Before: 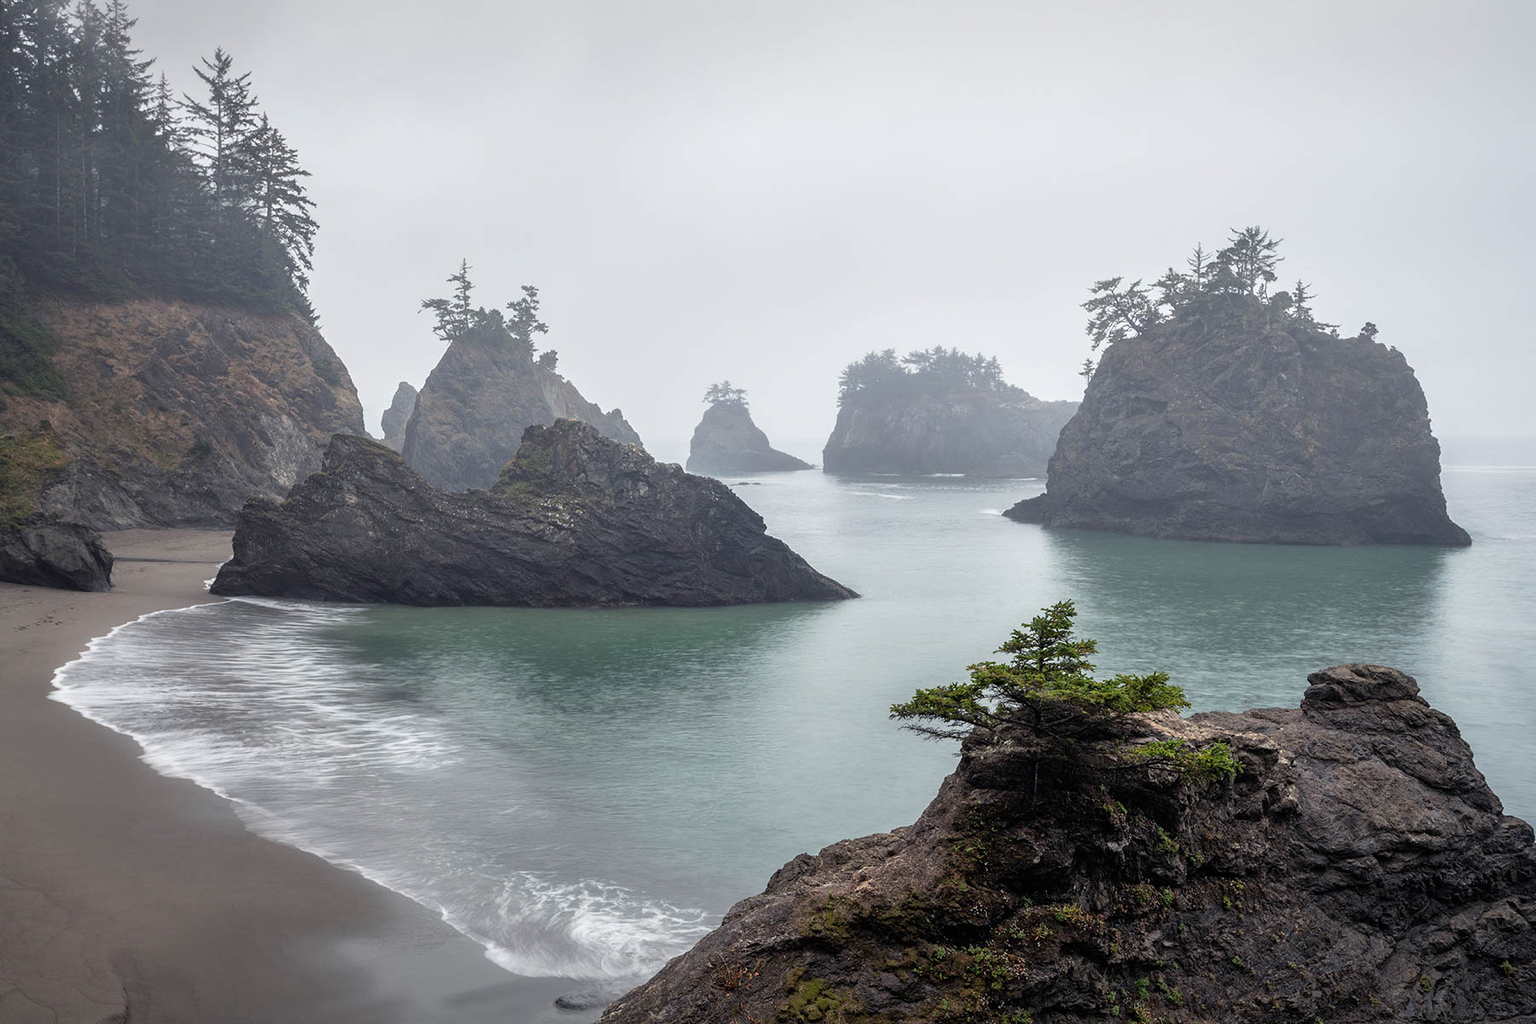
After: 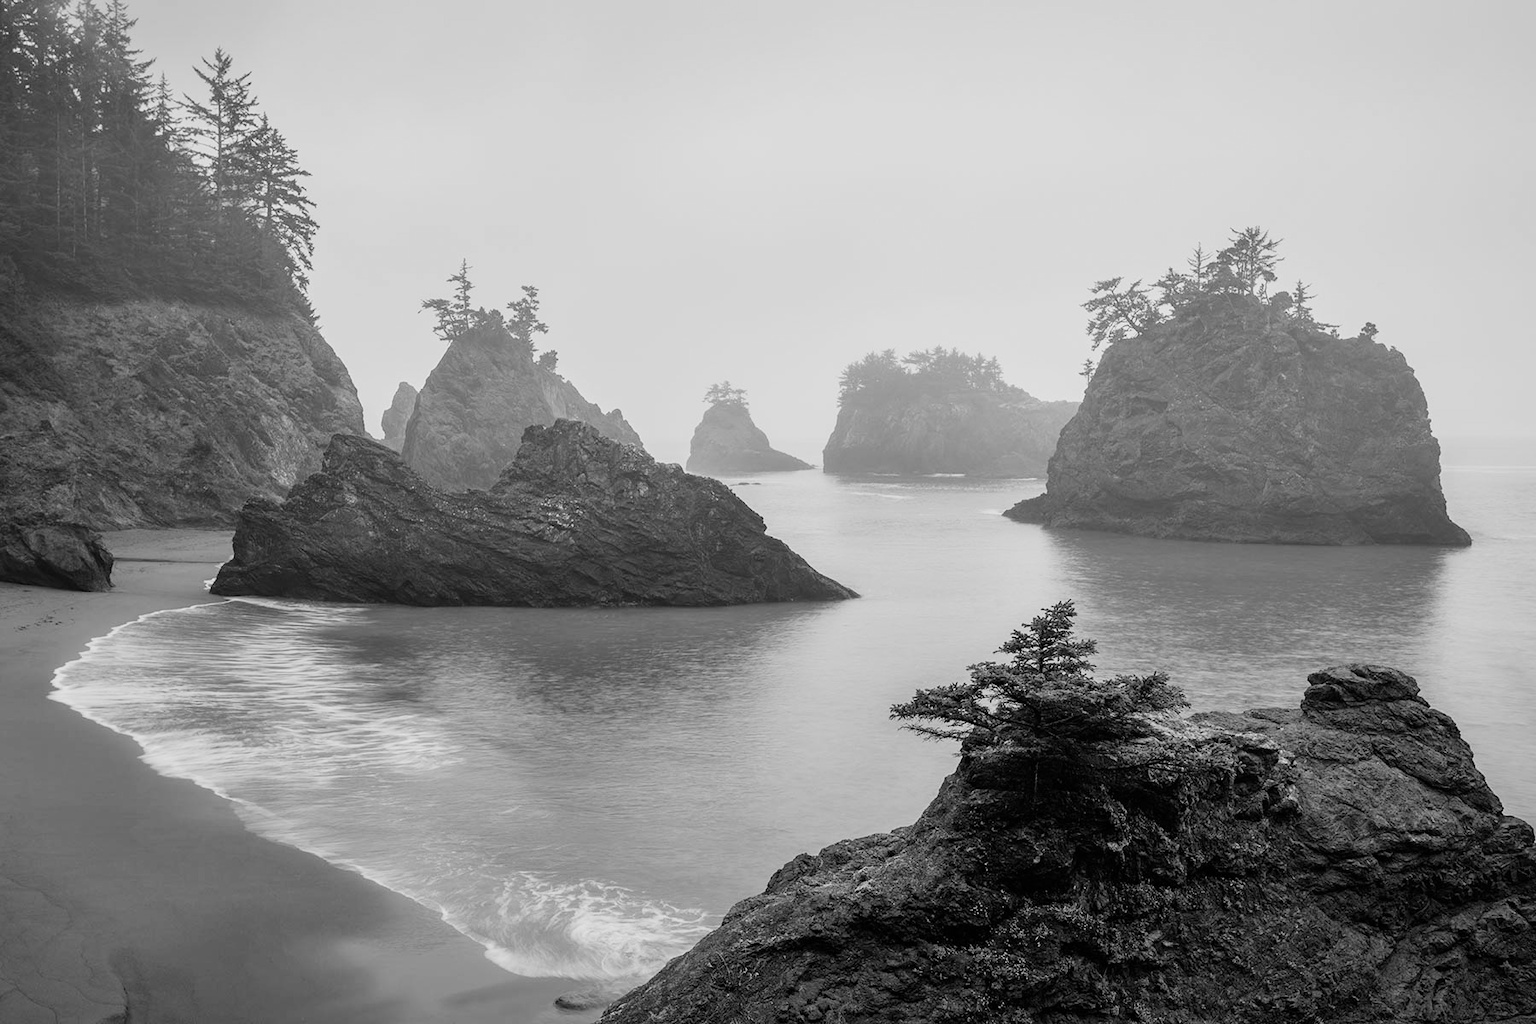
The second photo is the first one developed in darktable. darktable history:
monochrome: on, module defaults
tone curve: curves: ch0 [(0, 0) (0.091, 0.066) (0.184, 0.16) (0.491, 0.519) (0.748, 0.765) (1, 0.919)]; ch1 [(0, 0) (0.179, 0.173) (0.322, 0.32) (0.424, 0.424) (0.502, 0.504) (0.56, 0.578) (0.631, 0.675) (0.777, 0.806) (1, 1)]; ch2 [(0, 0) (0.434, 0.447) (0.483, 0.487) (0.547, 0.573) (0.676, 0.673) (1, 1)], color space Lab, independent channels, preserve colors none
